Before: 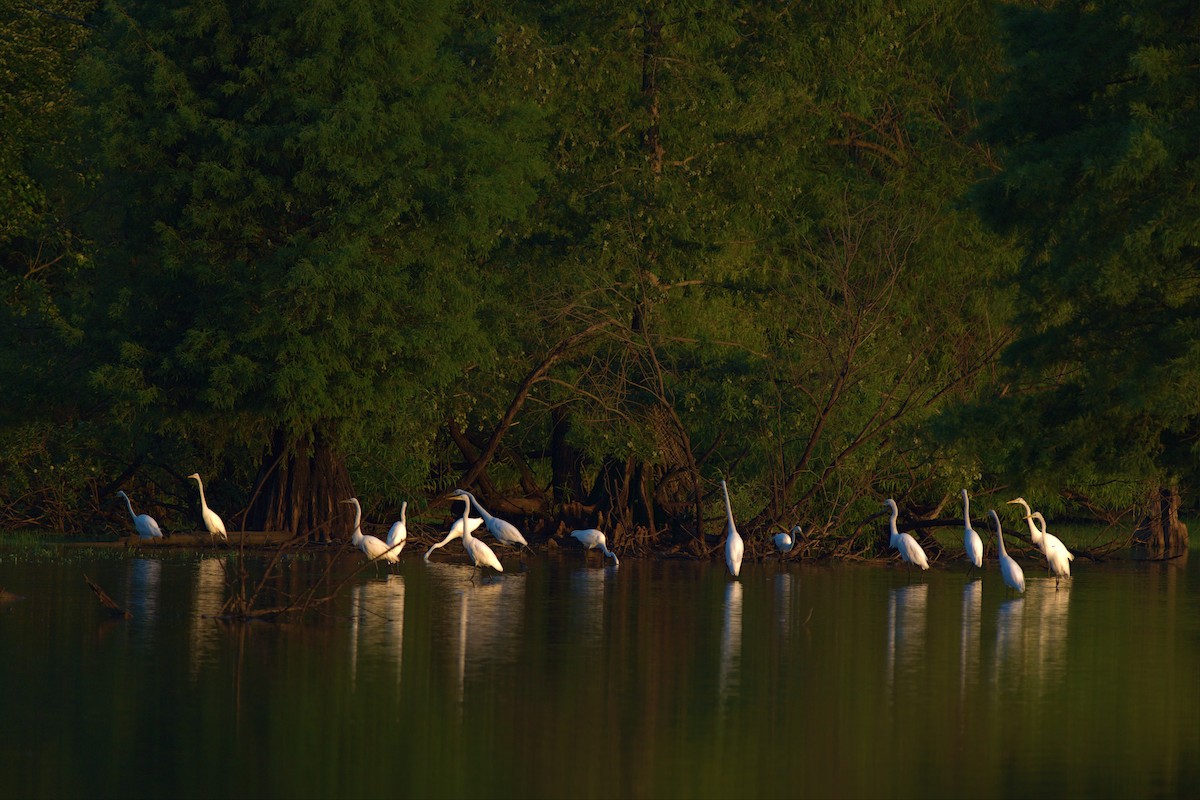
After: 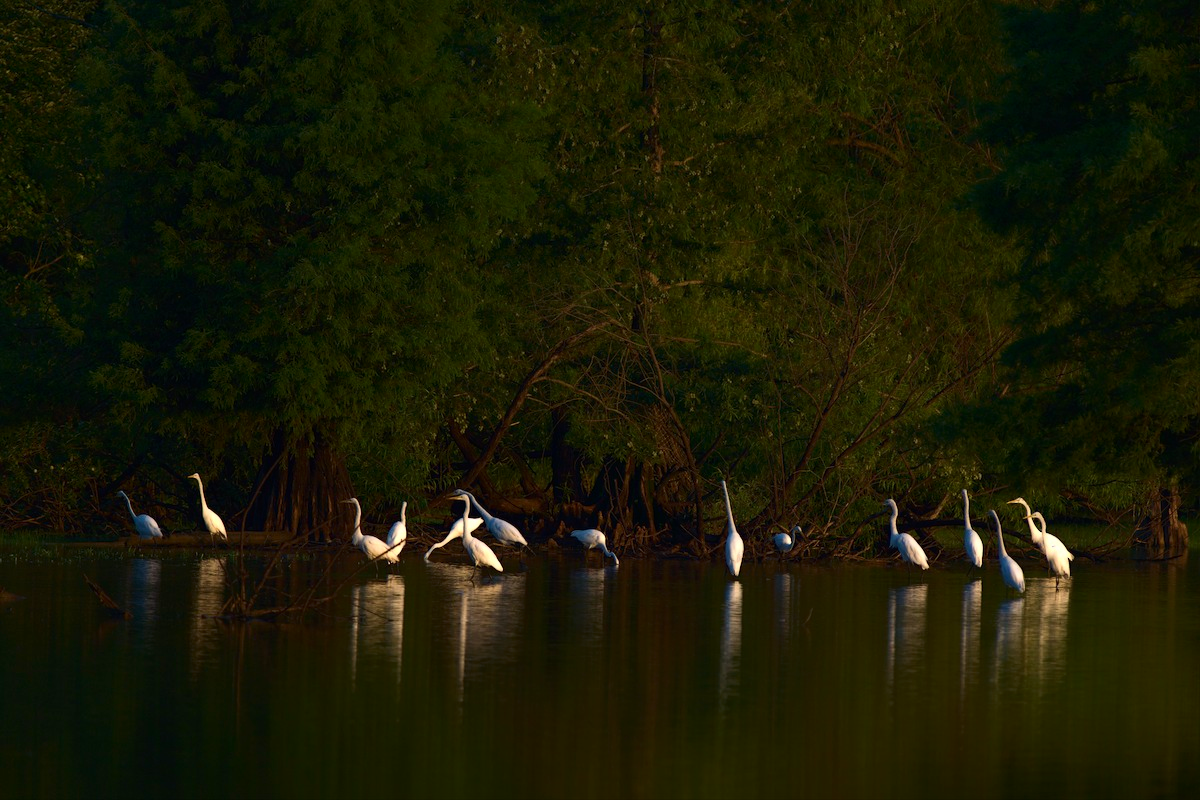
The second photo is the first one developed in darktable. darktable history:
contrast brightness saturation: contrast 0.218
